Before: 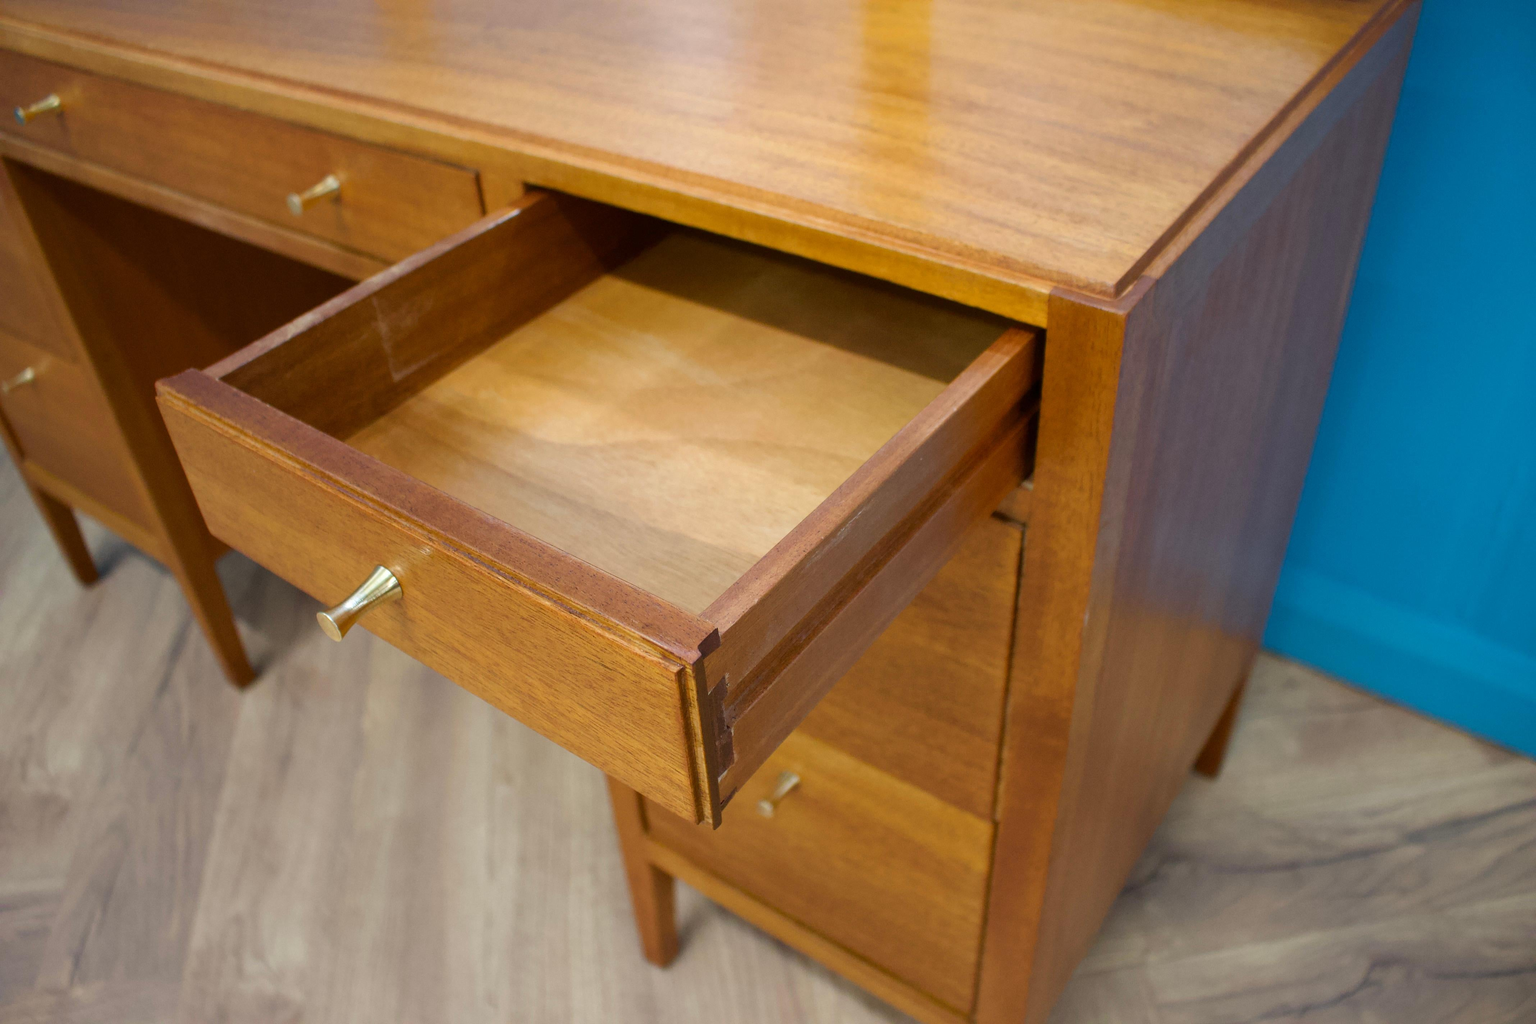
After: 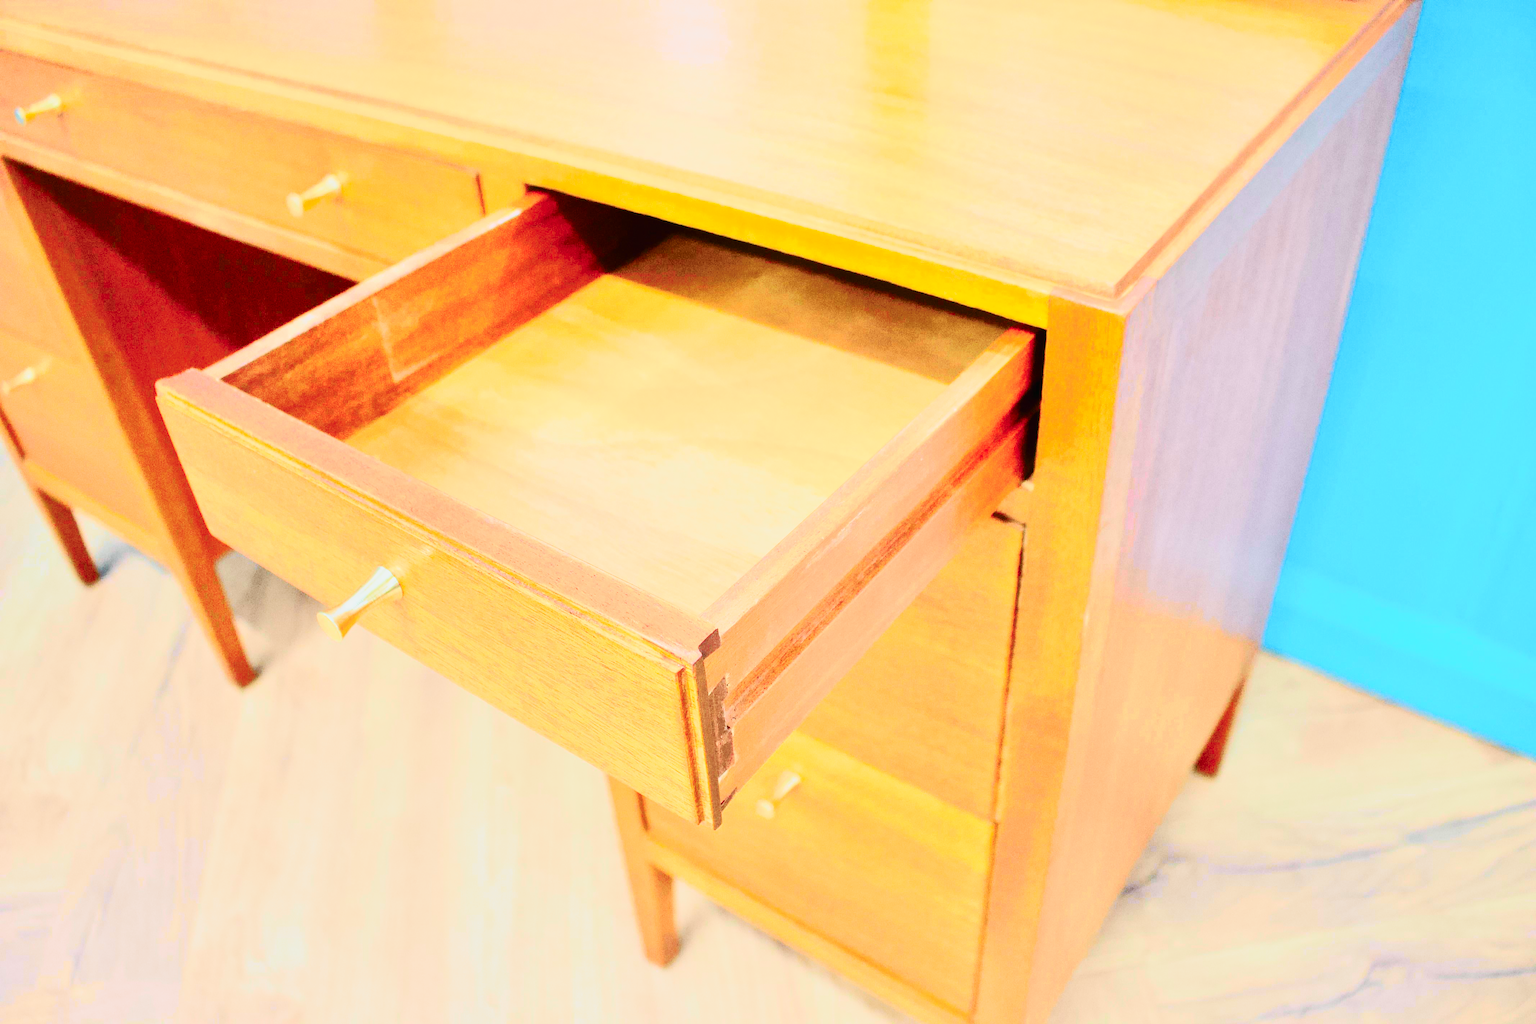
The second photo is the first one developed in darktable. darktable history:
tone curve: curves: ch0 [(0, 0.008) (0.081, 0.044) (0.177, 0.123) (0.283, 0.253) (0.416, 0.449) (0.495, 0.524) (0.661, 0.756) (0.796, 0.859) (1, 0.951)]; ch1 [(0, 0) (0.161, 0.092) (0.35, 0.33) (0.392, 0.392) (0.427, 0.426) (0.479, 0.472) (0.505, 0.5) (0.521, 0.524) (0.567, 0.556) (0.583, 0.588) (0.625, 0.627) (0.678, 0.733) (1, 1)]; ch2 [(0, 0) (0.346, 0.362) (0.404, 0.427) (0.502, 0.499) (0.531, 0.523) (0.544, 0.561) (0.58, 0.59) (0.629, 0.642) (0.717, 0.678) (1, 1)], color space Lab, independent channels, preserve colors none
tone equalizer: -7 EV 0.149 EV, -6 EV 0.616 EV, -5 EV 1.11 EV, -4 EV 1.35 EV, -3 EV 1.12 EV, -2 EV 0.6 EV, -1 EV 0.154 EV, mask exposure compensation -0.494 EV
contrast brightness saturation: contrast 0.201, brightness 0.151, saturation 0.14
base curve: curves: ch0 [(0, 0) (0.028, 0.03) (0.121, 0.232) (0.46, 0.748) (0.859, 0.968) (1, 1)], preserve colors none
